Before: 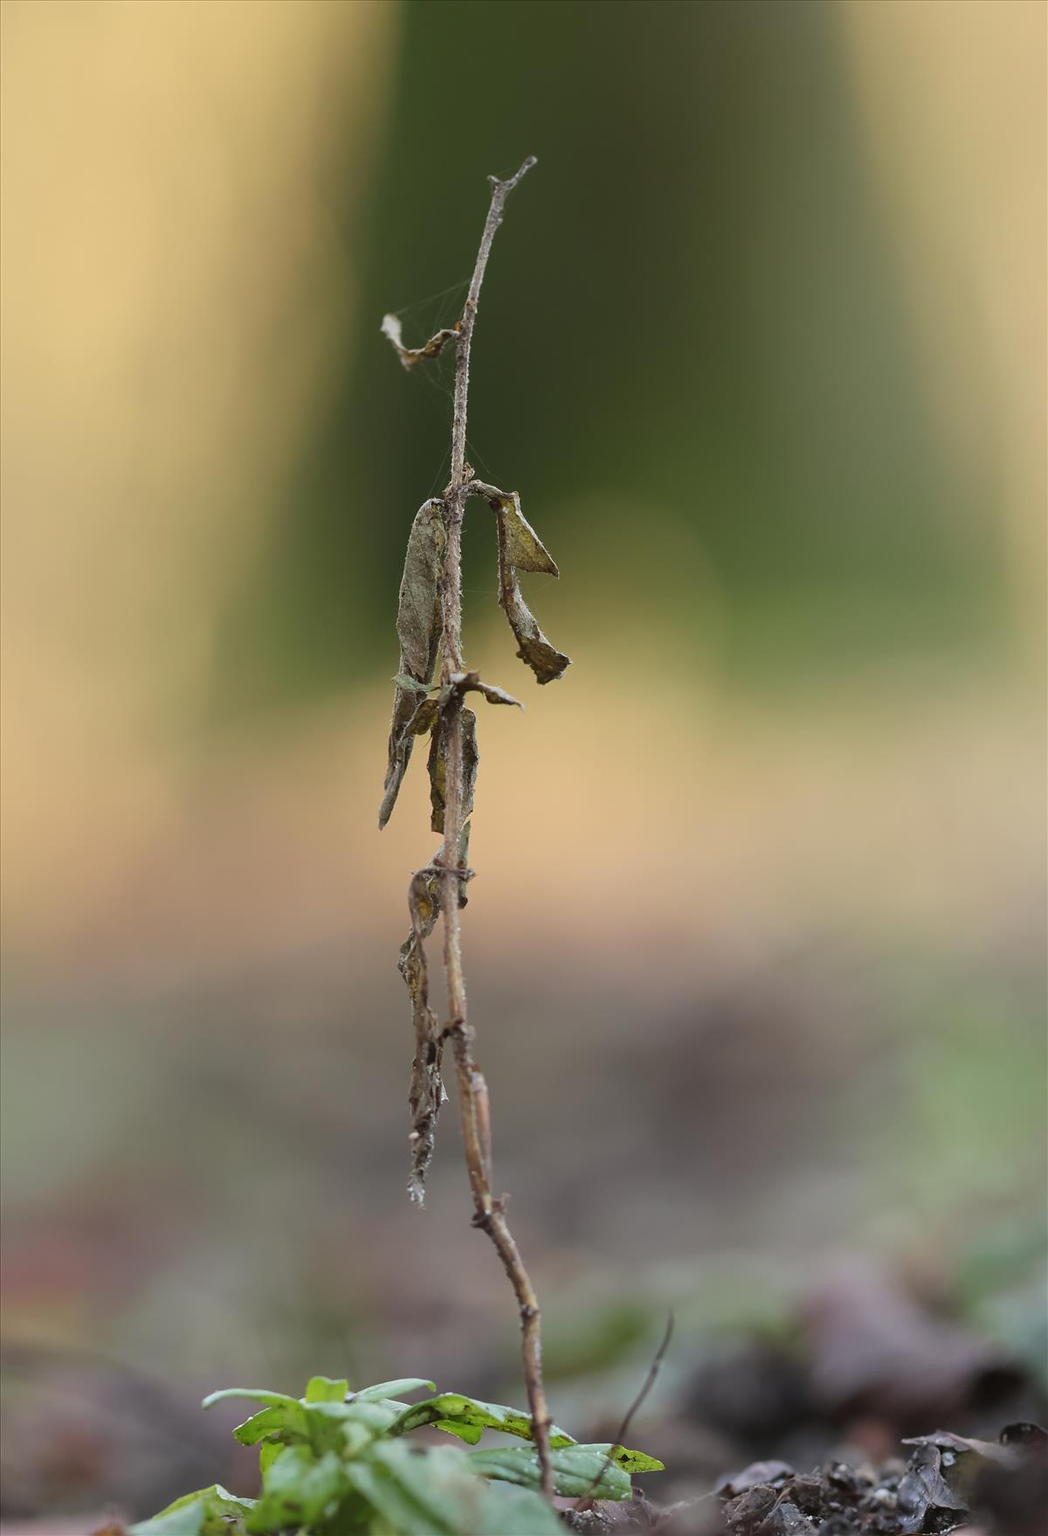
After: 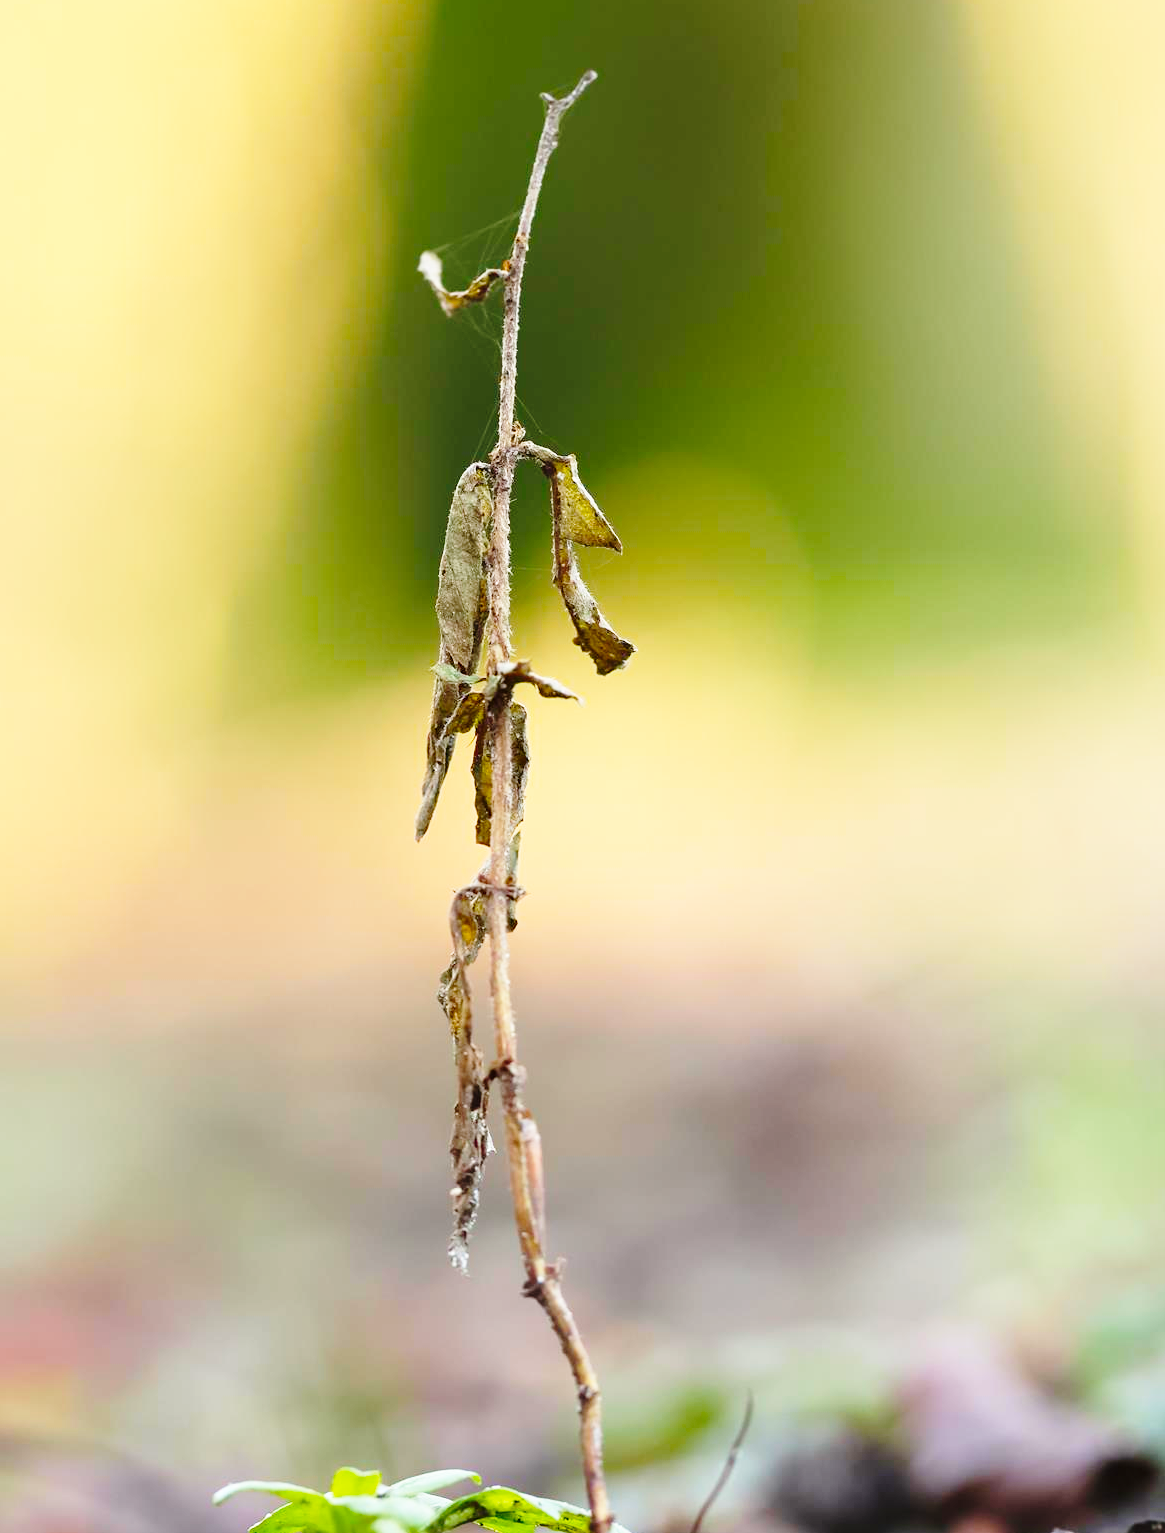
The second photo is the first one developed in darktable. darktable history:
color balance rgb: perceptual saturation grading › global saturation 25%, global vibrance 20%
crop: left 1.507%, top 6.147%, right 1.379%, bottom 6.637%
base curve: curves: ch0 [(0, 0) (0.028, 0.03) (0.105, 0.232) (0.387, 0.748) (0.754, 0.968) (1, 1)], fusion 1, exposure shift 0.576, preserve colors none
